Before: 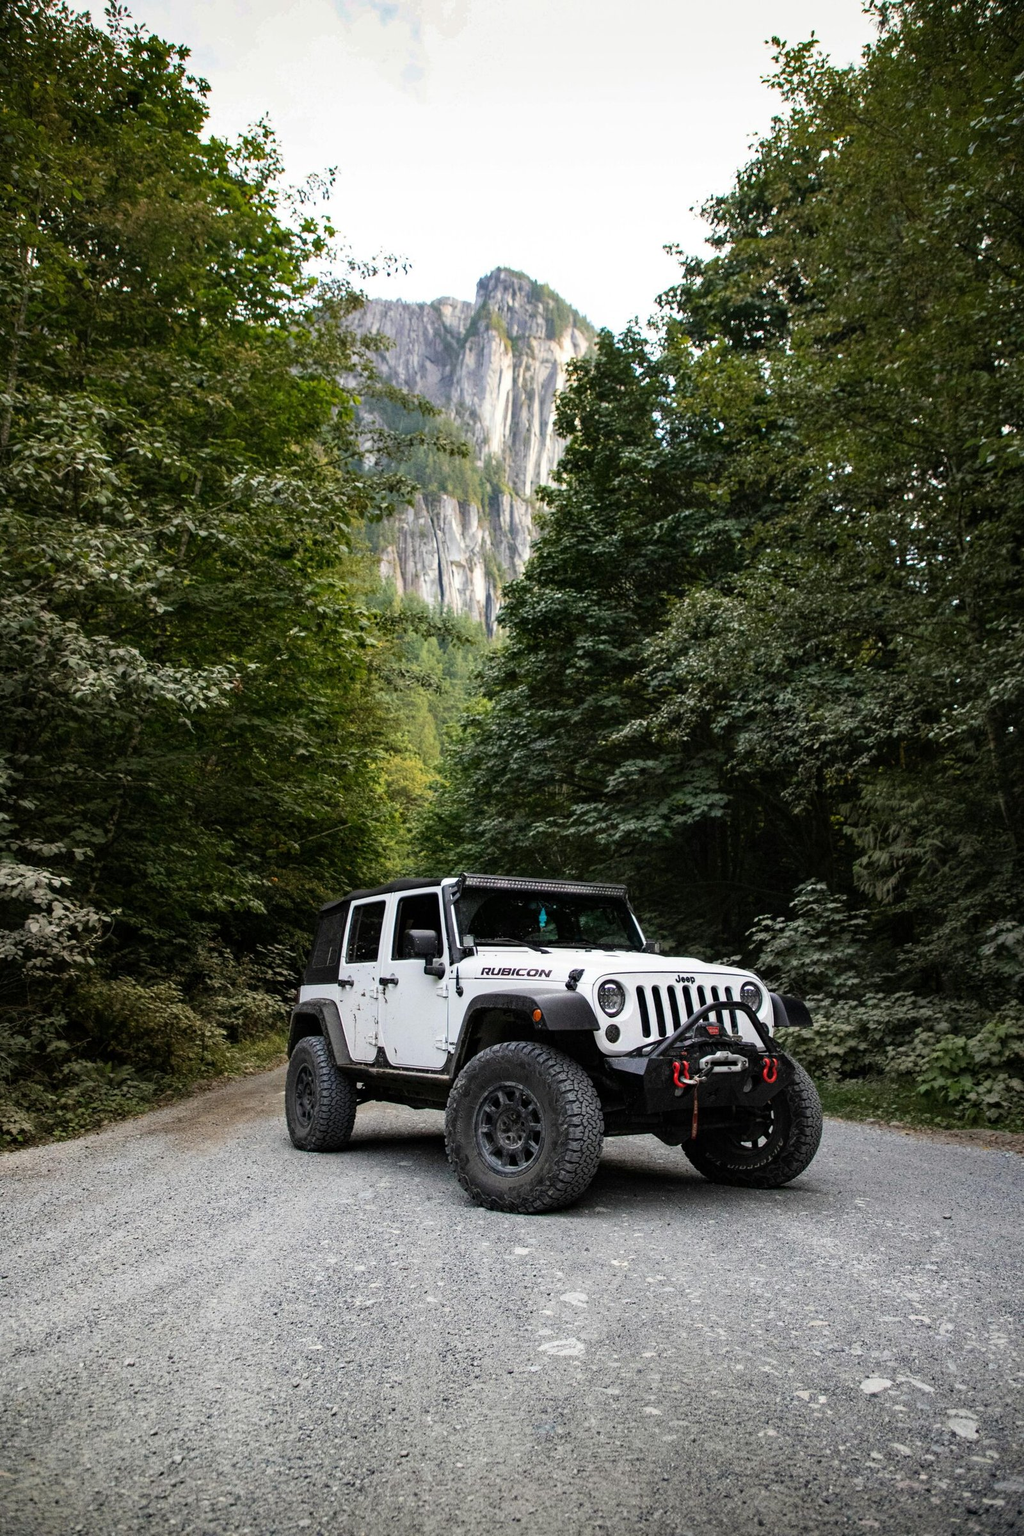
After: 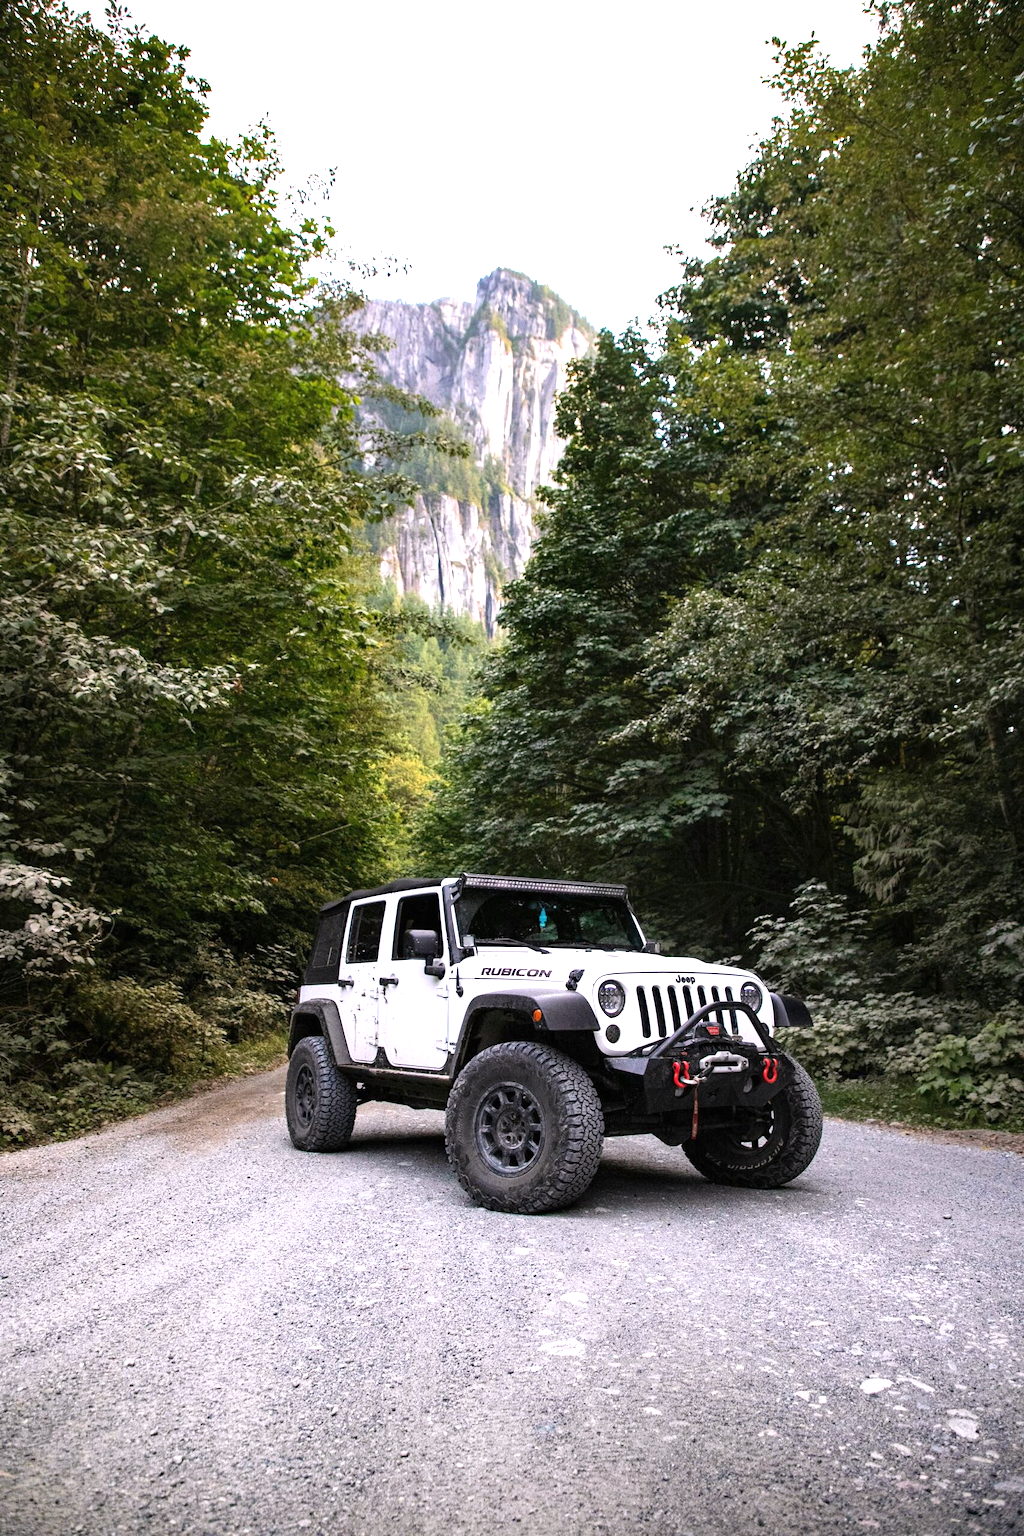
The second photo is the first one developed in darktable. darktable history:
white balance: red 1.05, blue 1.072
exposure: black level correction 0, exposure 0.7 EV, compensate exposure bias true, compensate highlight preservation false
